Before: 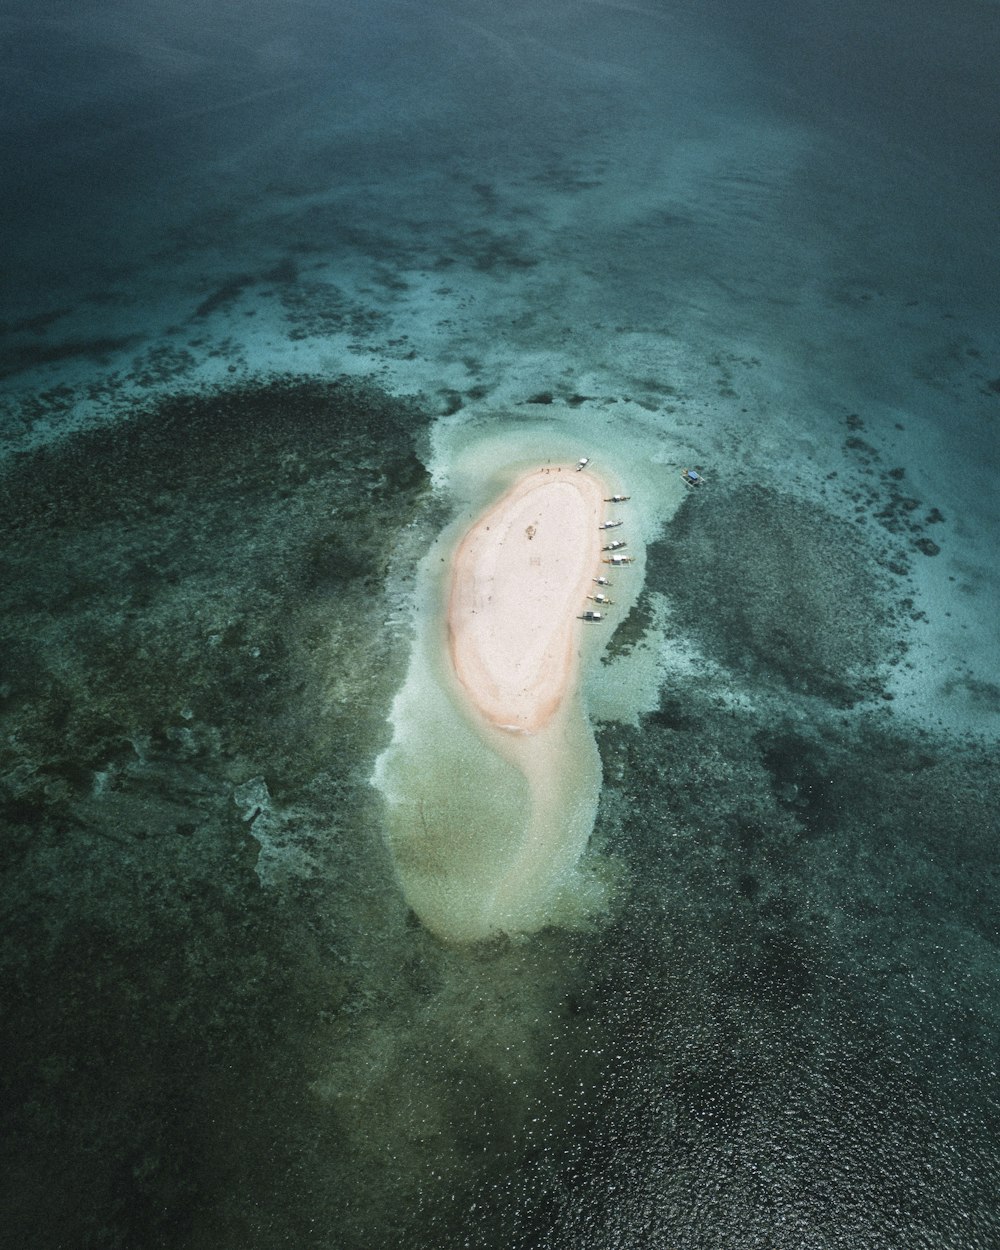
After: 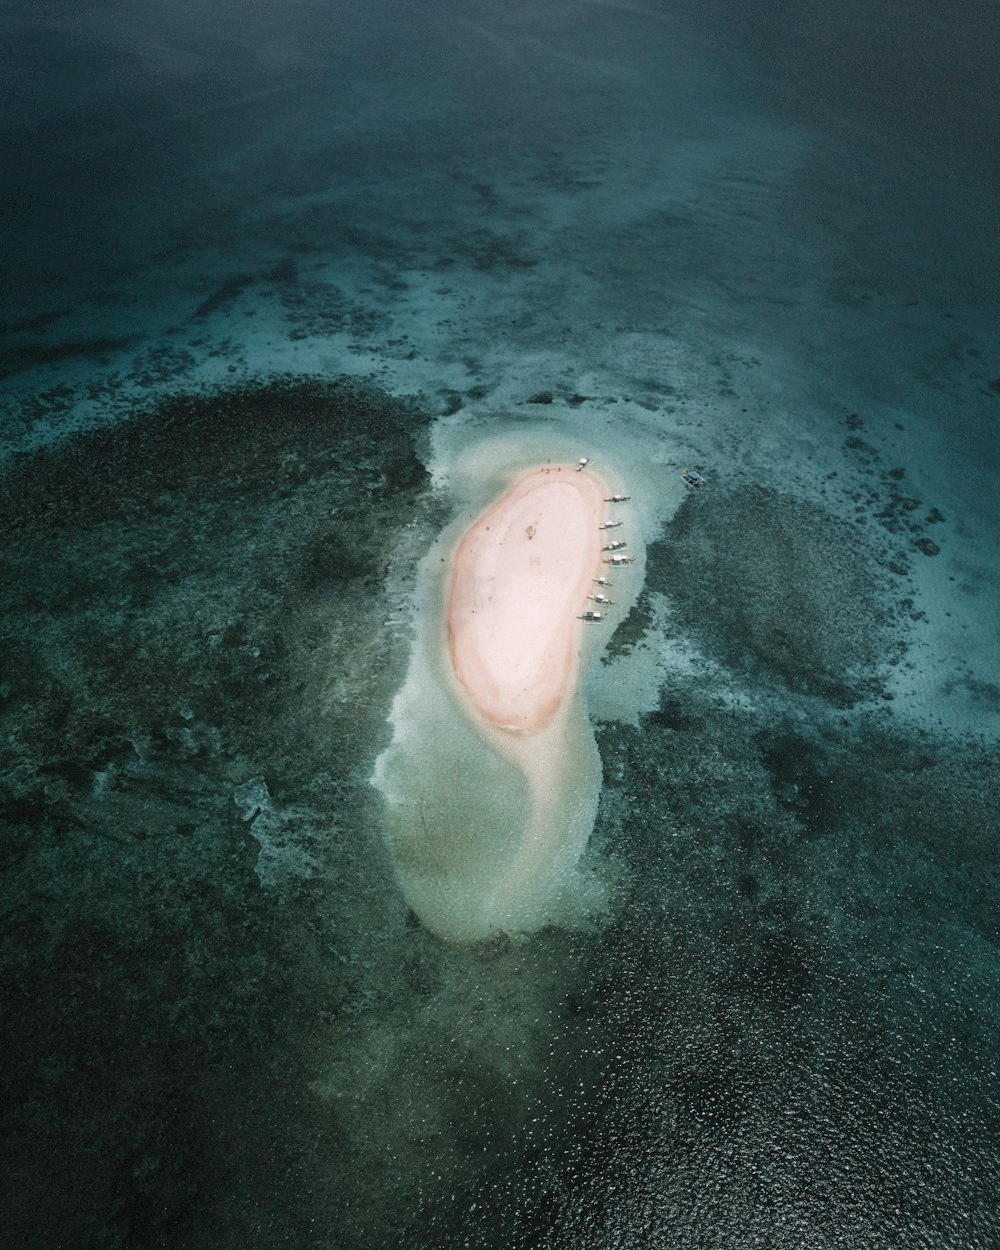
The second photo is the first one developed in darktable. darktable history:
color zones: curves: ch0 [(0, 0.5) (0.125, 0.4) (0.25, 0.5) (0.375, 0.4) (0.5, 0.4) (0.625, 0.35) (0.75, 0.35) (0.875, 0.5)]; ch1 [(0, 0.35) (0.125, 0.45) (0.25, 0.35) (0.375, 0.35) (0.5, 0.35) (0.625, 0.35) (0.75, 0.45) (0.875, 0.35)]; ch2 [(0, 0.6) (0.125, 0.5) (0.25, 0.5) (0.375, 0.6) (0.5, 0.6) (0.625, 0.5) (0.75, 0.5) (0.875, 0.5)]
bloom: size 5%, threshold 95%, strength 15%
graduated density: density 0.38 EV, hardness 21%, rotation -6.11°, saturation 32%
